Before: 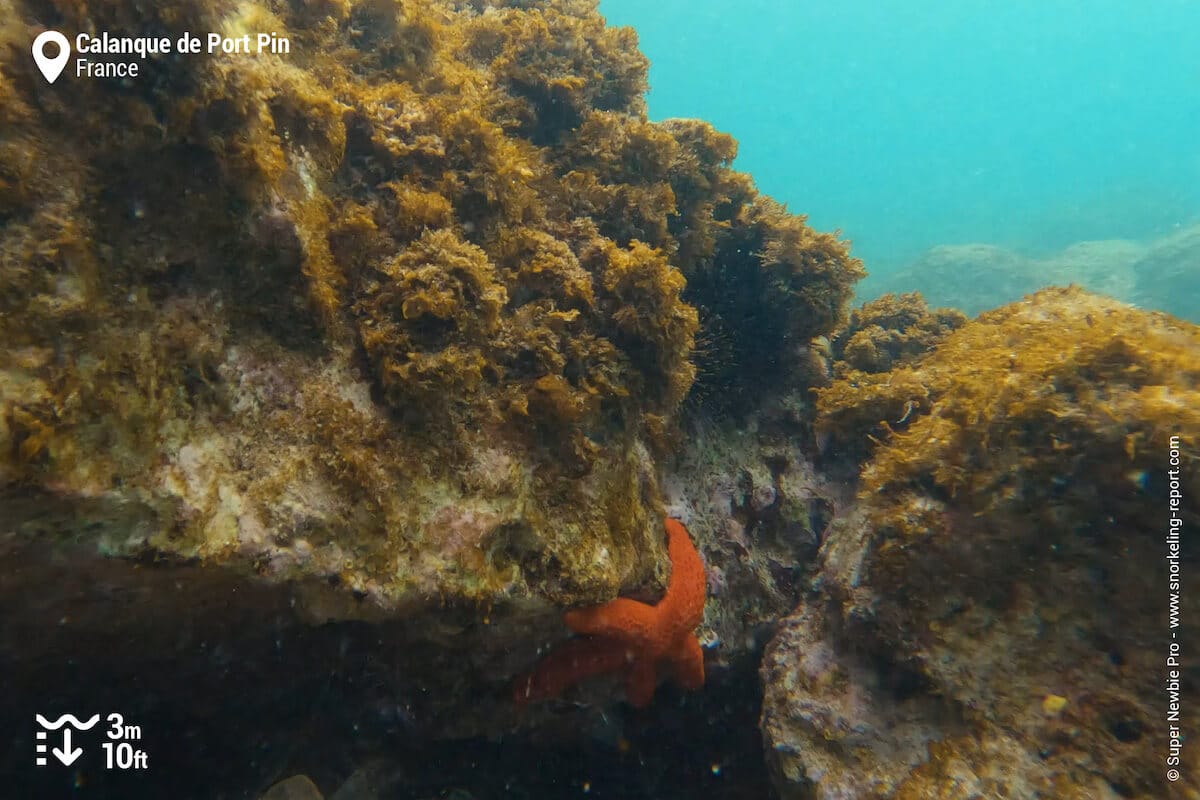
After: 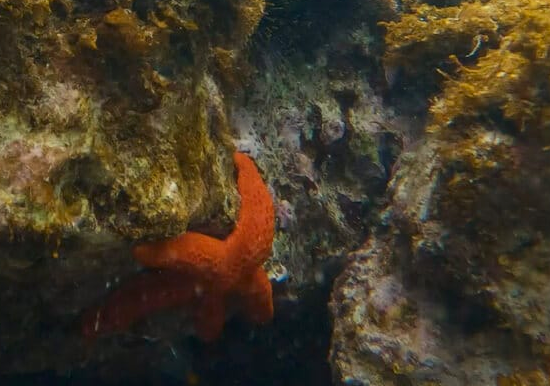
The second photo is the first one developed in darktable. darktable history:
contrast brightness saturation: contrast 0.15, brightness -0.01, saturation 0.1
crop: left 35.976%, top 45.819%, right 18.162%, bottom 5.807%
